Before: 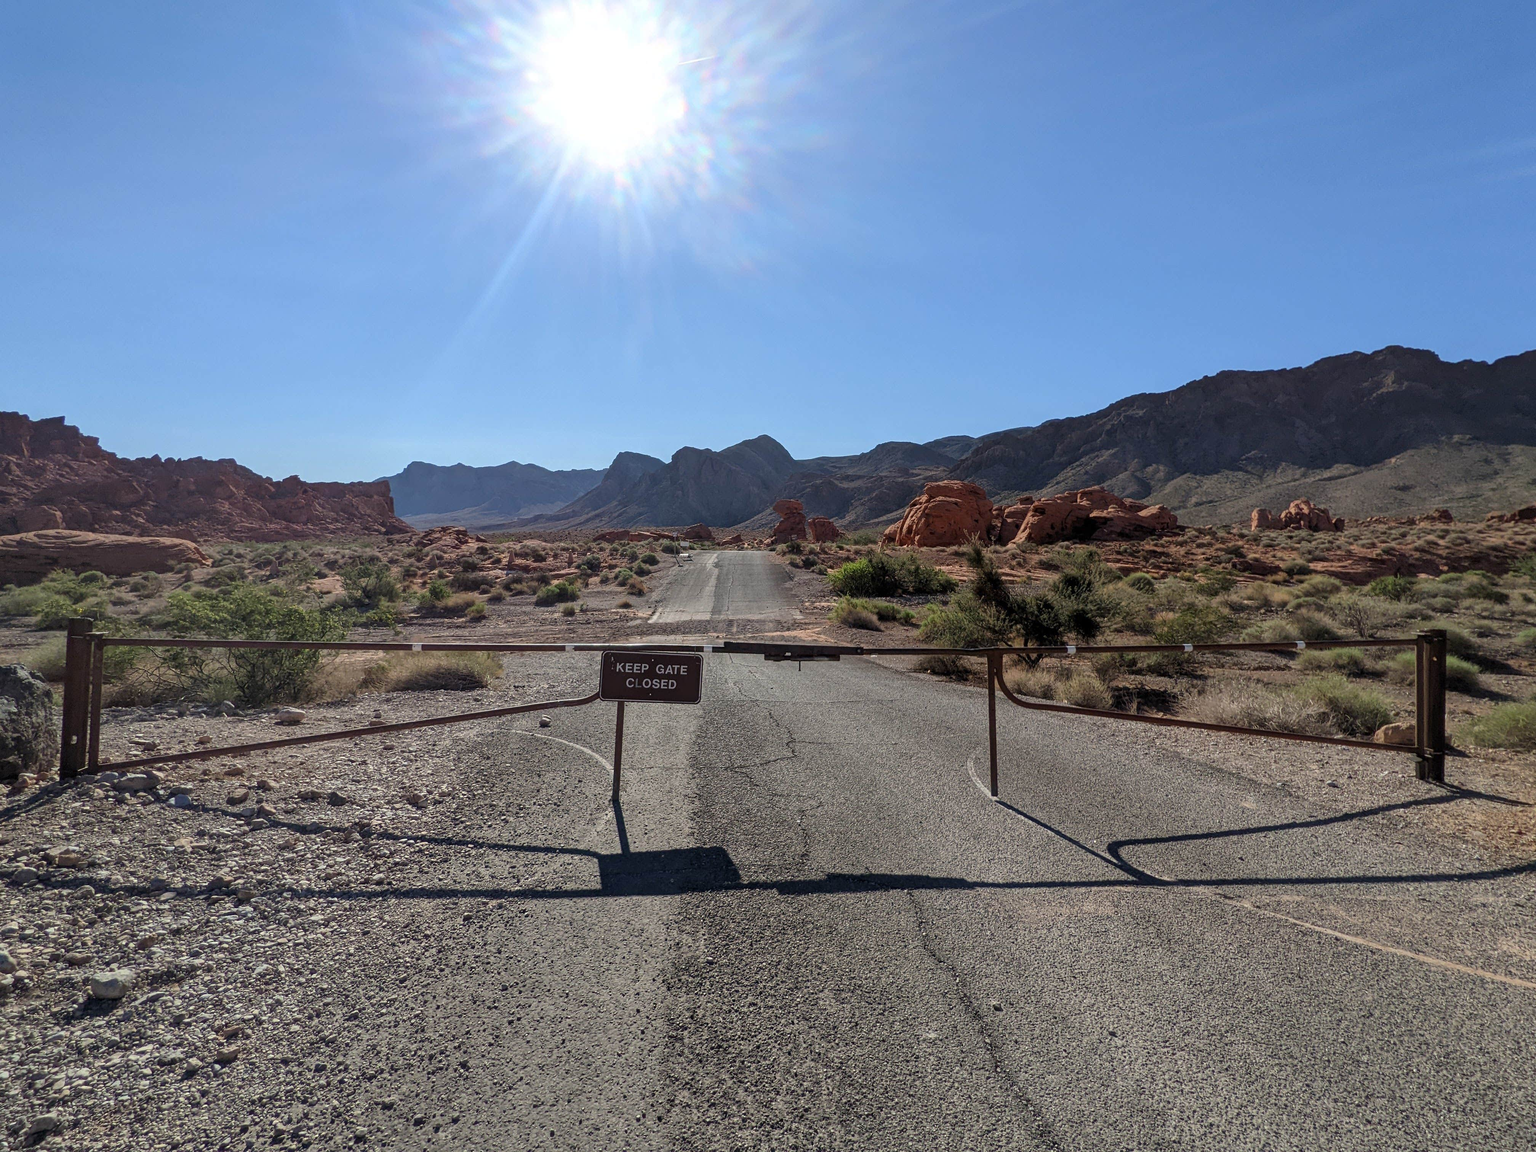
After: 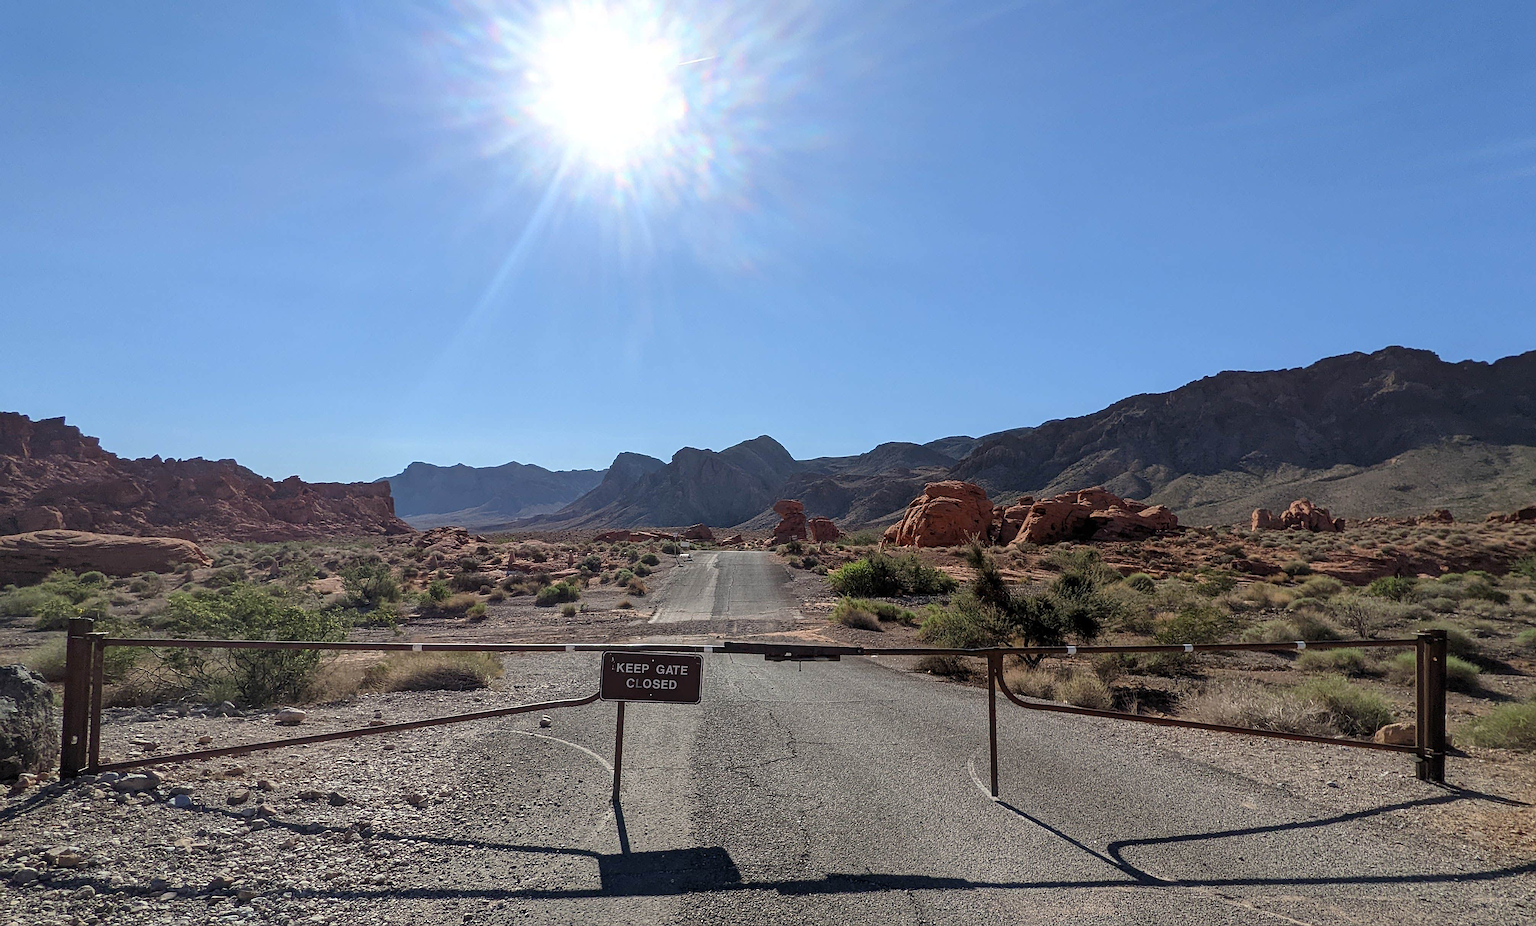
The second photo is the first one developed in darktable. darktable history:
sharpen: on, module defaults
crop: bottom 19.591%
